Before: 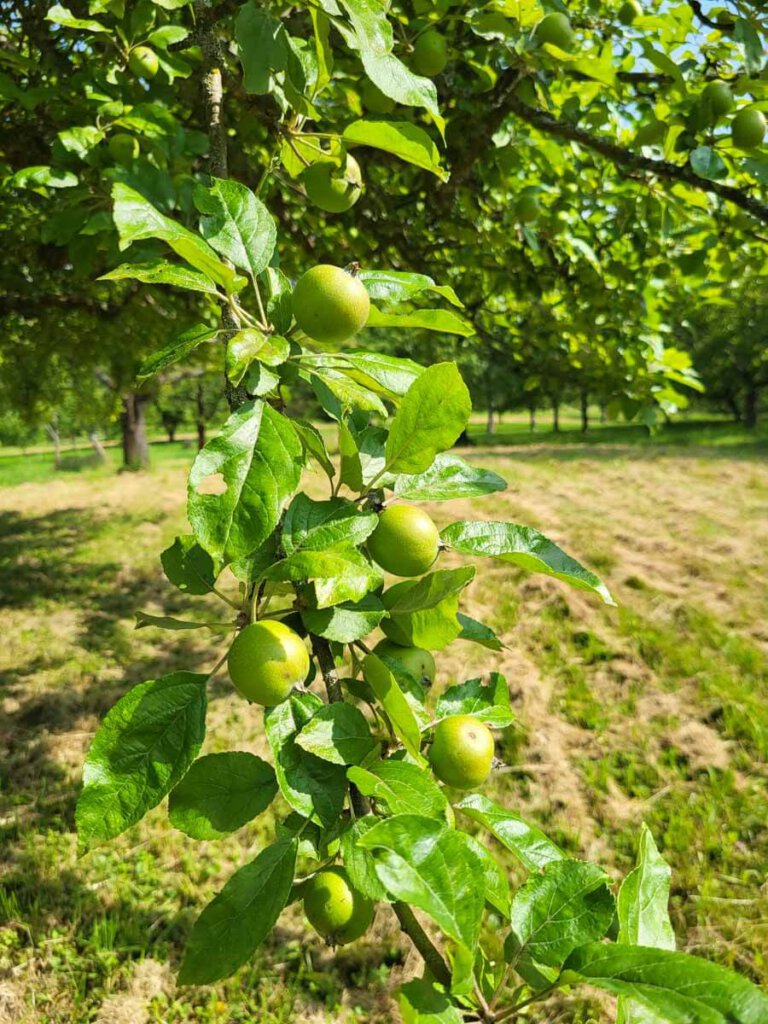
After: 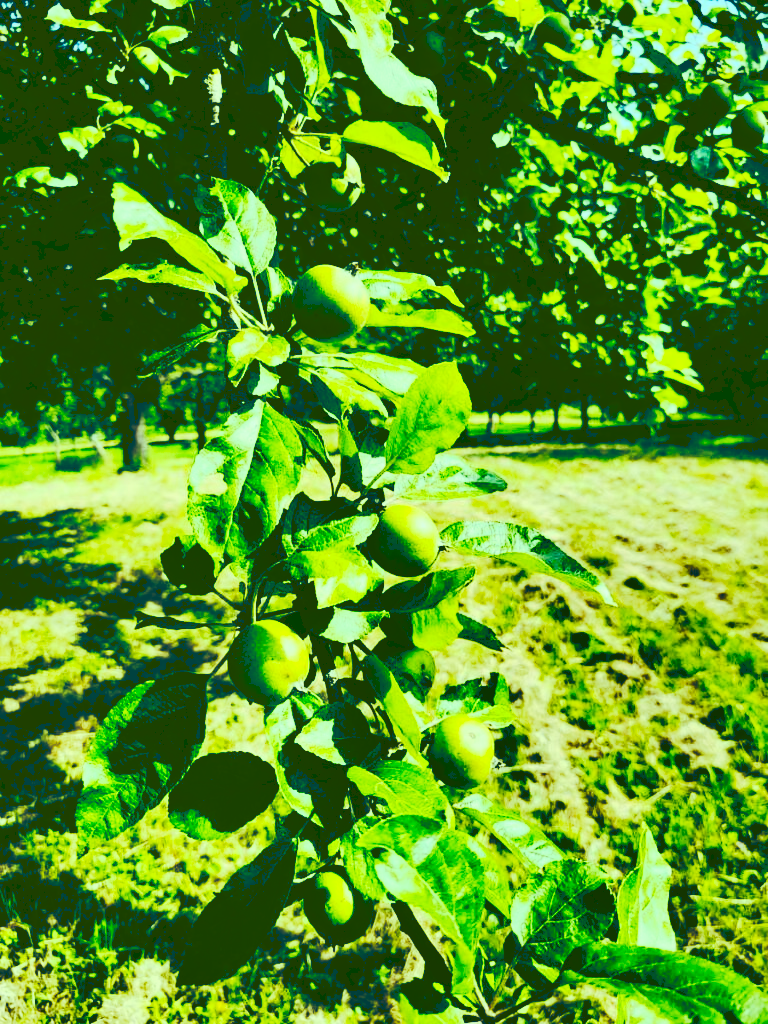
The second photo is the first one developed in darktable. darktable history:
tone curve: curves: ch0 [(0, 0) (0.003, 0.231) (0.011, 0.231) (0.025, 0.231) (0.044, 0.231) (0.069, 0.231) (0.1, 0.234) (0.136, 0.239) (0.177, 0.243) (0.224, 0.247) (0.277, 0.265) (0.335, 0.311) (0.399, 0.389) (0.468, 0.507) (0.543, 0.634) (0.623, 0.74) (0.709, 0.83) (0.801, 0.889) (0.898, 0.93) (1, 1)], preserve colors none
contrast brightness saturation: contrast 0.33, brightness -0.084, saturation 0.166
shadows and highlights: shadows 30.67, highlights -62.92, soften with gaussian
color correction: highlights a* -20.05, highlights b* 9.8, shadows a* -20.15, shadows b* -11.3
